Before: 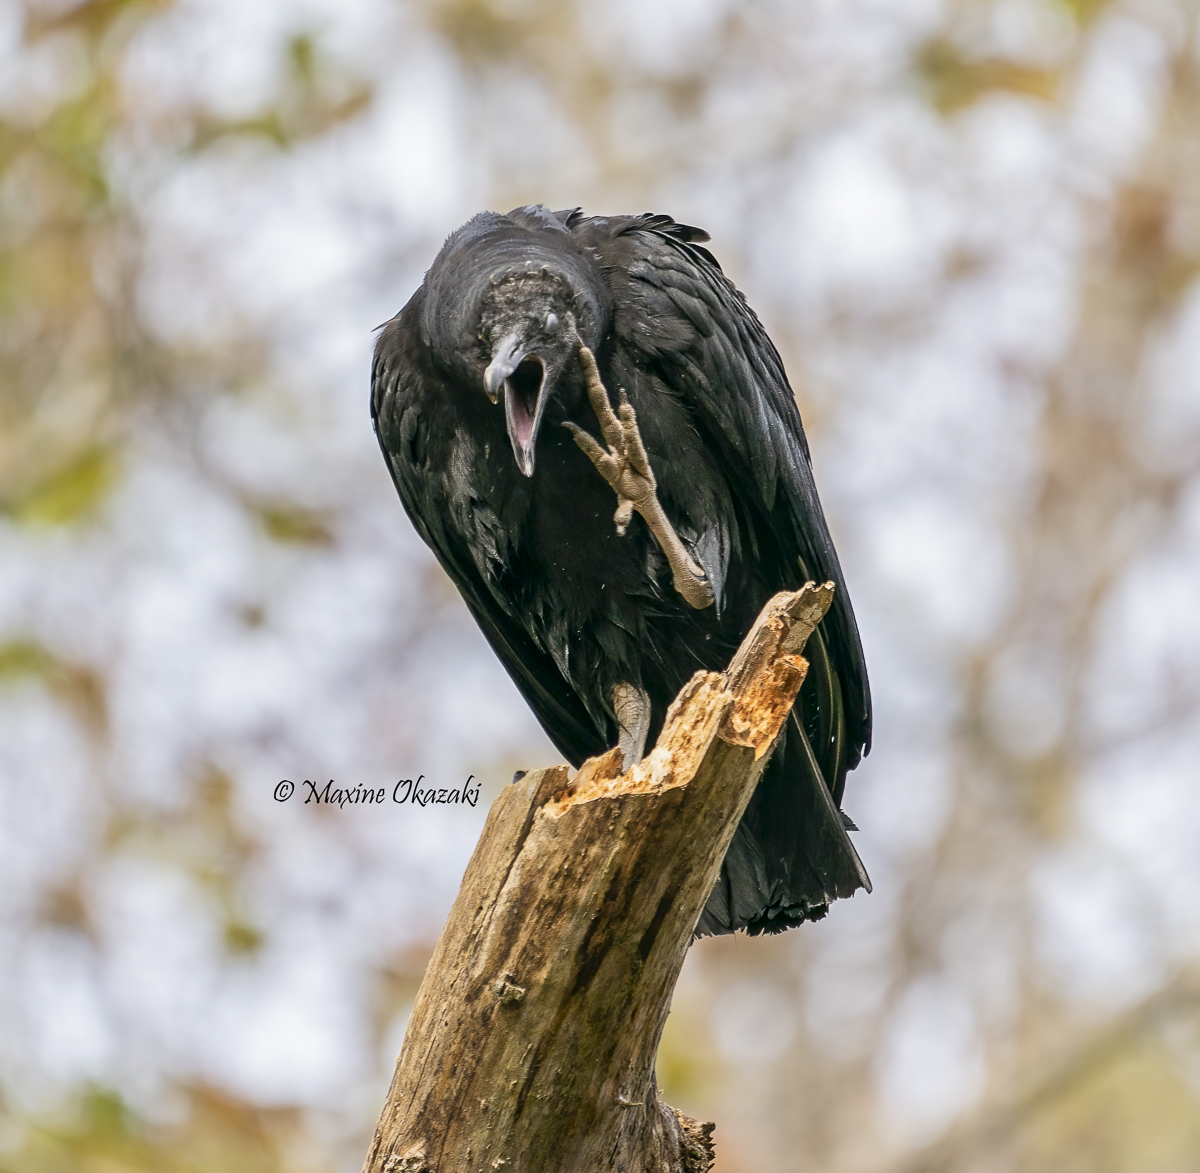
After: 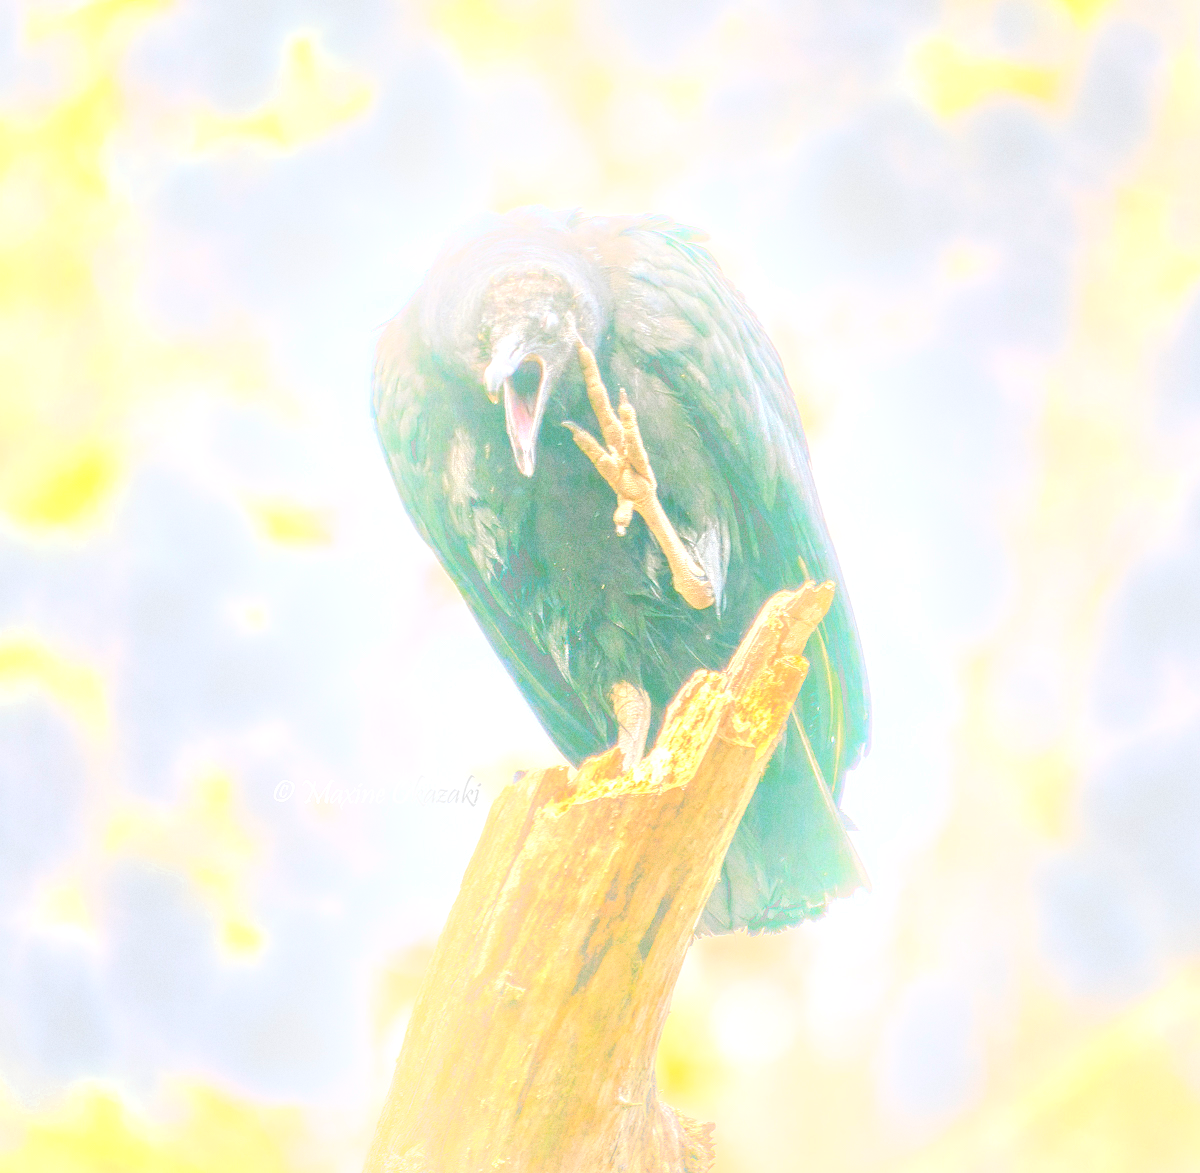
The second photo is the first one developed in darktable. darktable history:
color zones: curves: ch0 [(0.25, 0.5) (0.347, 0.092) (0.75, 0.5)]; ch1 [(0.25, 0.5) (0.33, 0.51) (0.75, 0.5)]
grain: on, module defaults
bloom: size 40%
exposure: black level correction 0, exposure 1.2 EV, compensate exposure bias true, compensate highlight preservation false
tone equalizer: -8 EV 2 EV, -7 EV 2 EV, -6 EV 2 EV, -5 EV 2 EV, -4 EV 2 EV, -3 EV 1.5 EV, -2 EV 1 EV, -1 EV 0.5 EV
local contrast: on, module defaults
